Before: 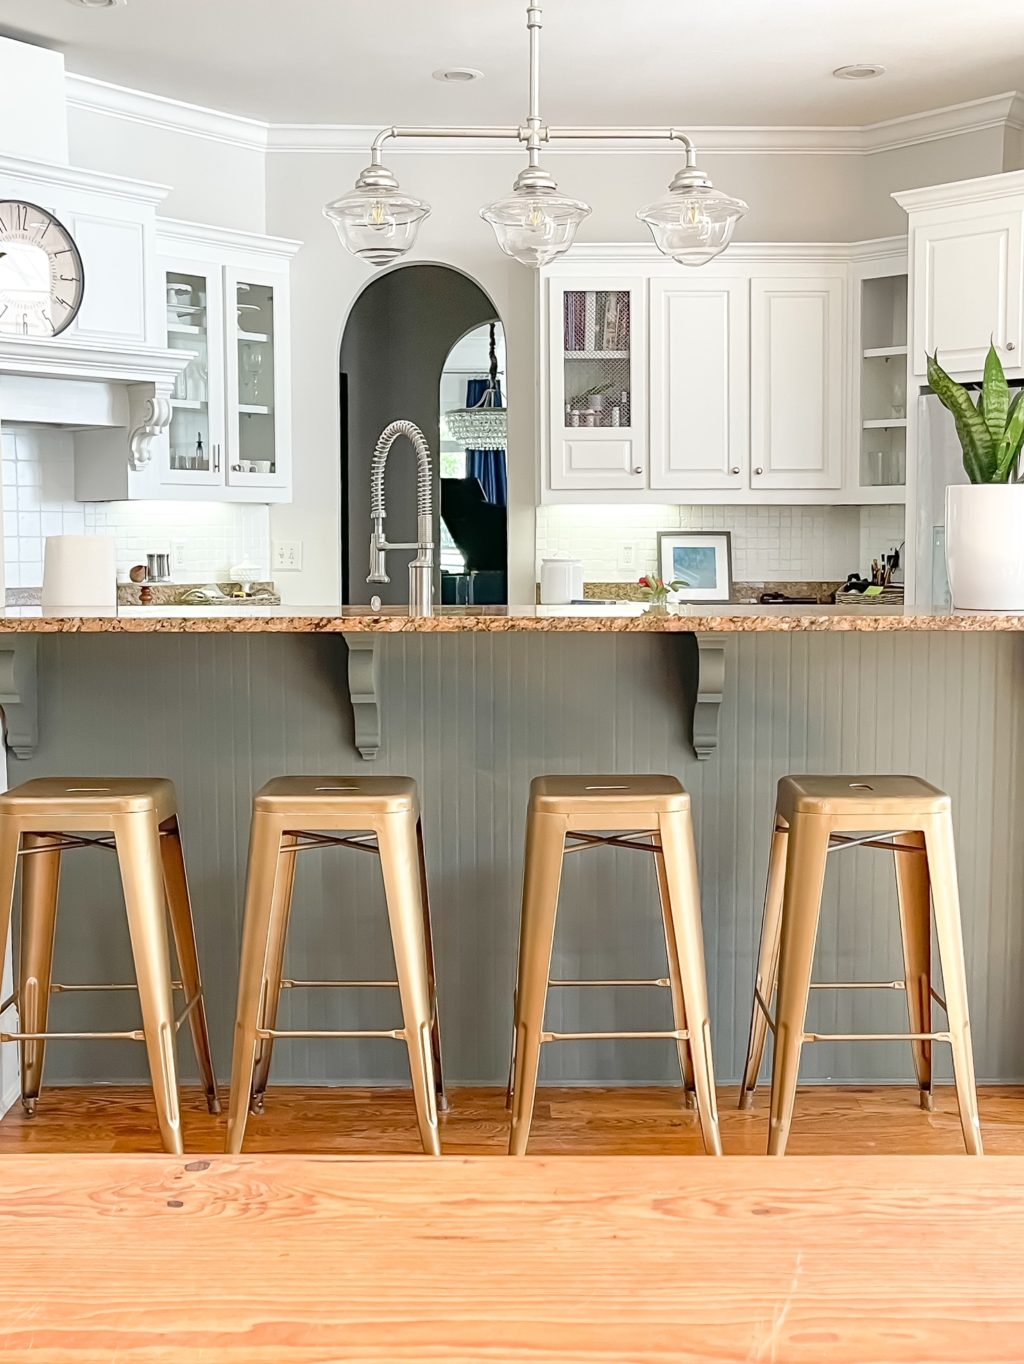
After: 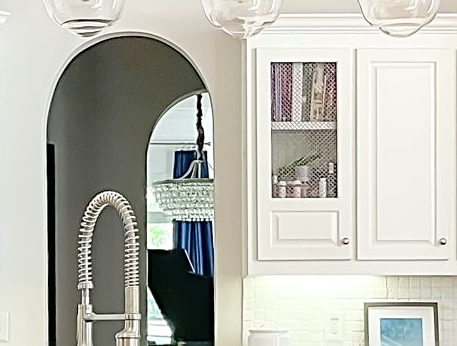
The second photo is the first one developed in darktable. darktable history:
sharpen: on, module defaults
contrast brightness saturation: brightness 0.086, saturation 0.193
crop: left 28.693%, top 16.849%, right 26.593%, bottom 57.761%
